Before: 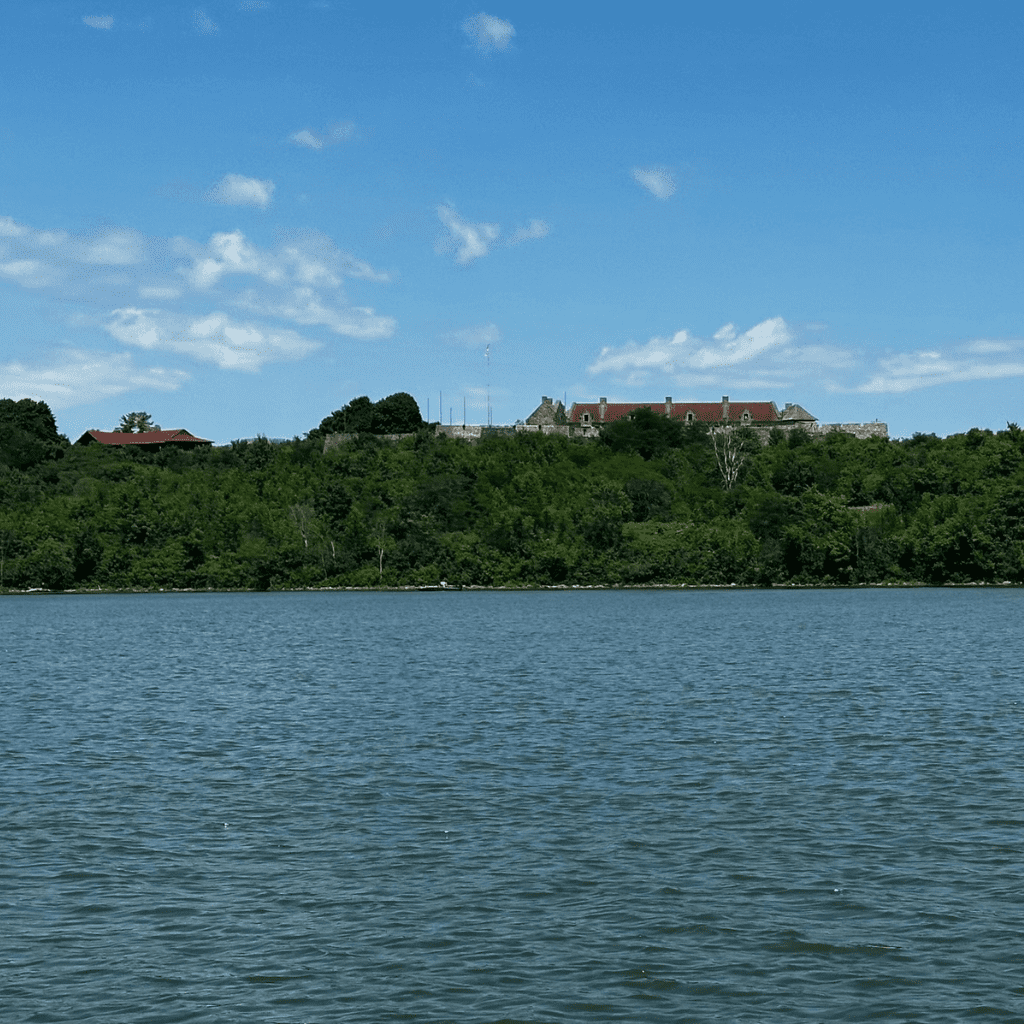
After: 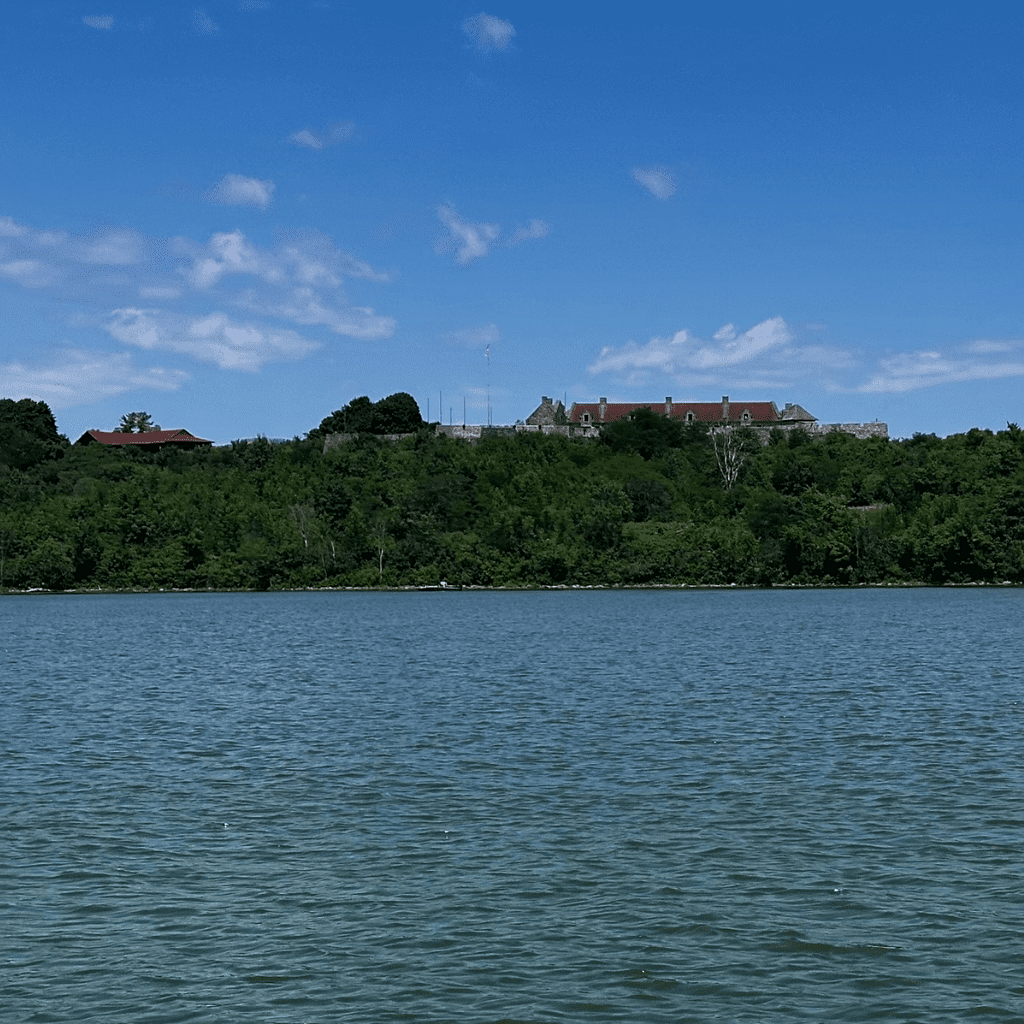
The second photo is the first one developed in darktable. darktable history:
sharpen: amount 0.2
graduated density: hue 238.83°, saturation 50%
